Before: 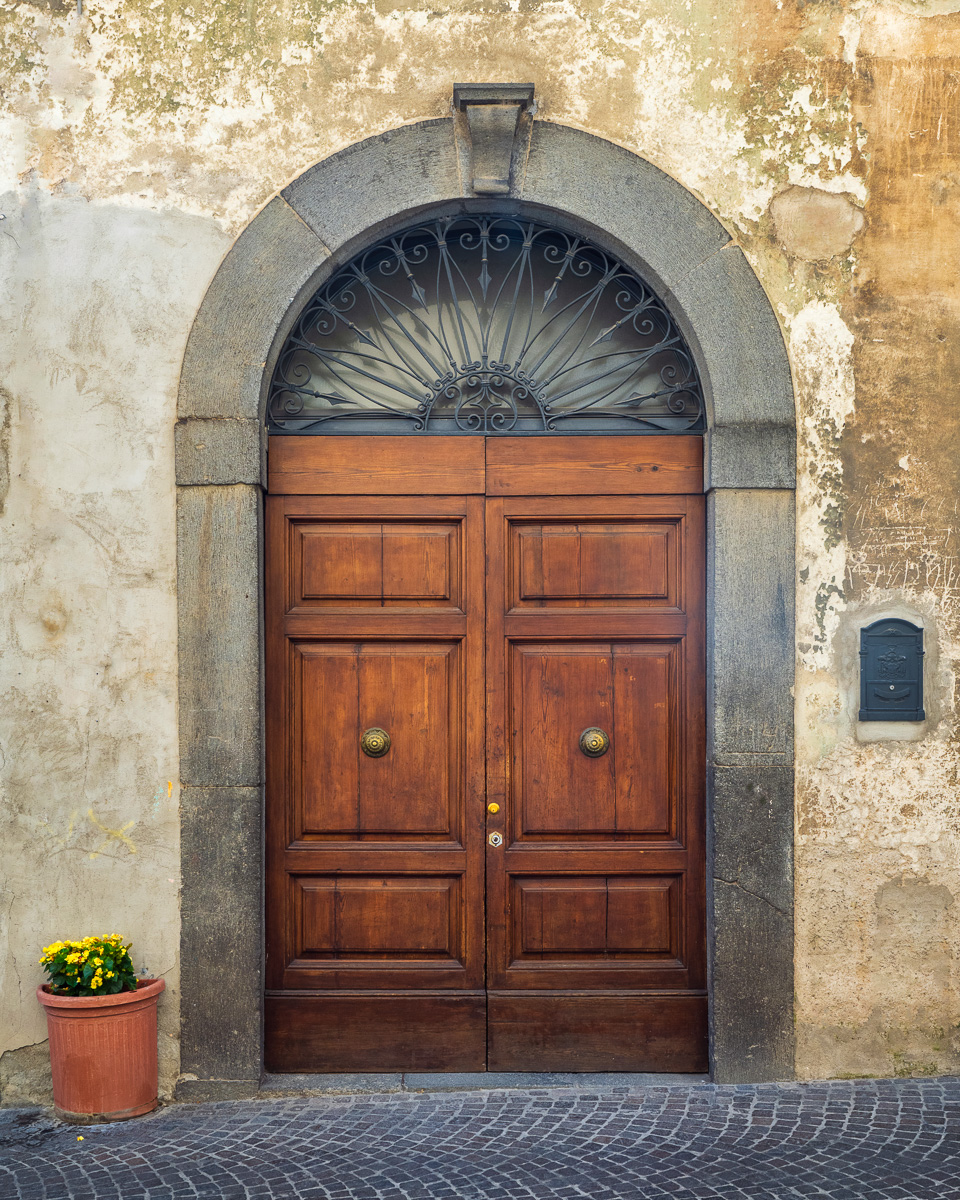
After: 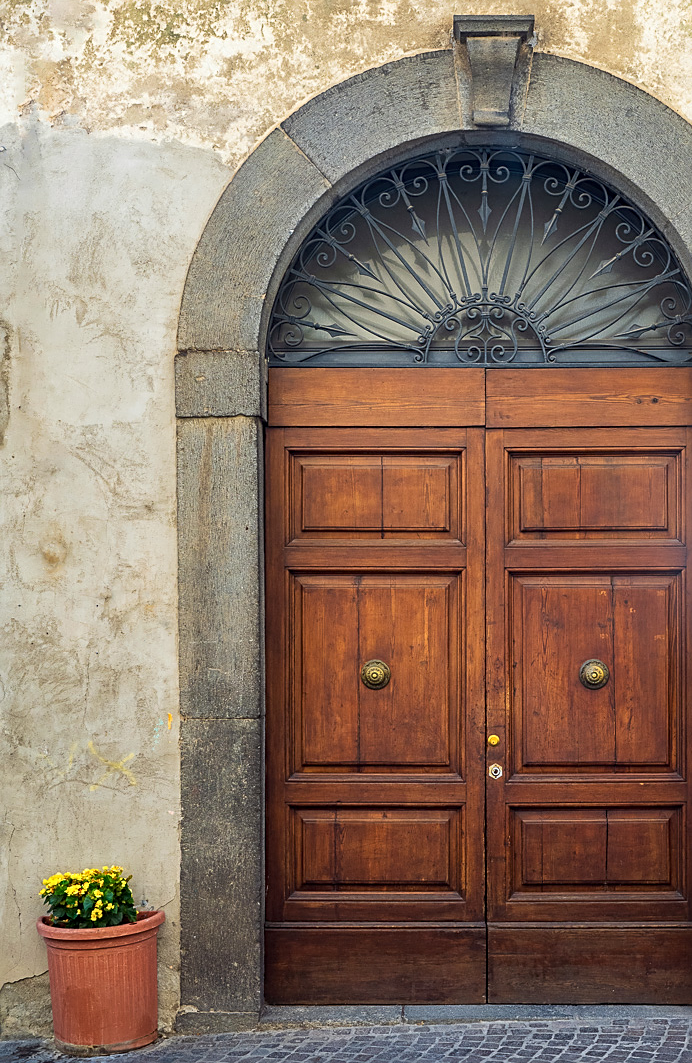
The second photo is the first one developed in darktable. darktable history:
sharpen: amount 0.492
exposure: black level correction 0.001, compensate highlight preservation false
crop: top 5.747%, right 27.902%, bottom 5.646%
